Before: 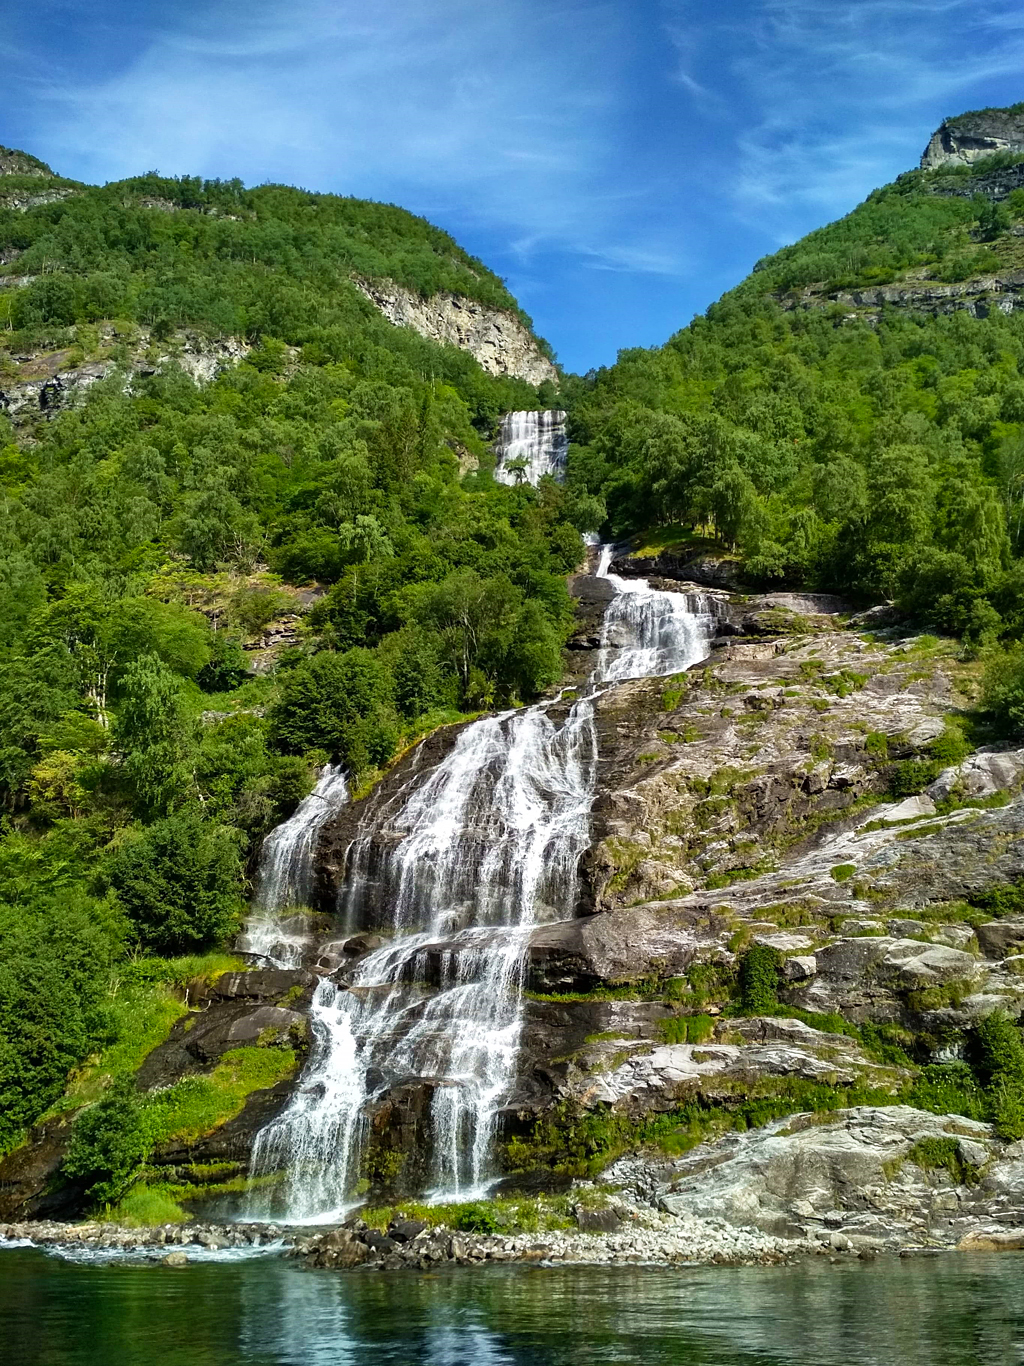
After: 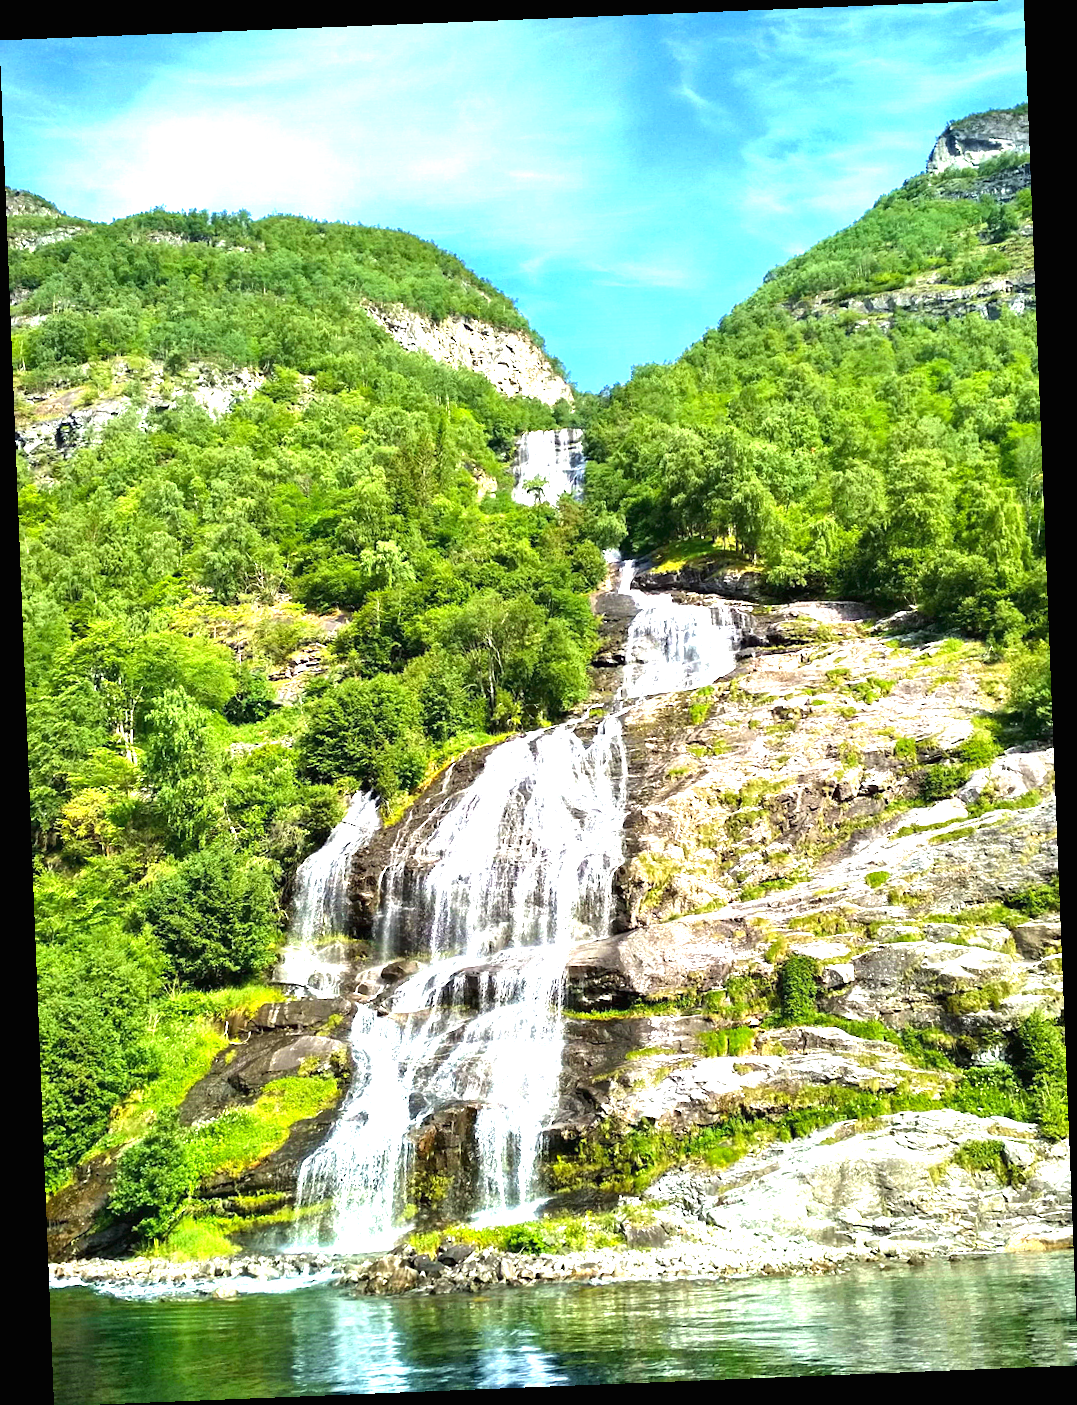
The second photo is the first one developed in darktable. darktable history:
exposure: black level correction 0, exposure 1.9 EV, compensate highlight preservation false
rotate and perspective: rotation -2.29°, automatic cropping off
